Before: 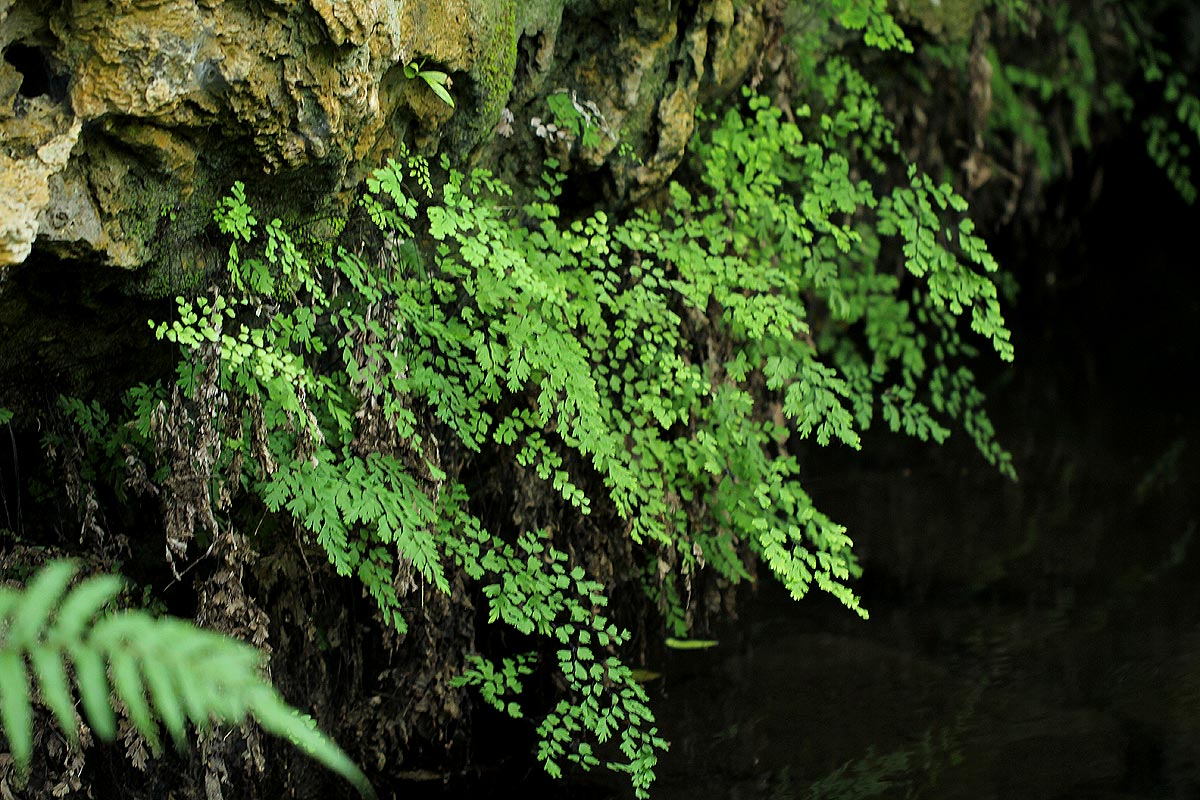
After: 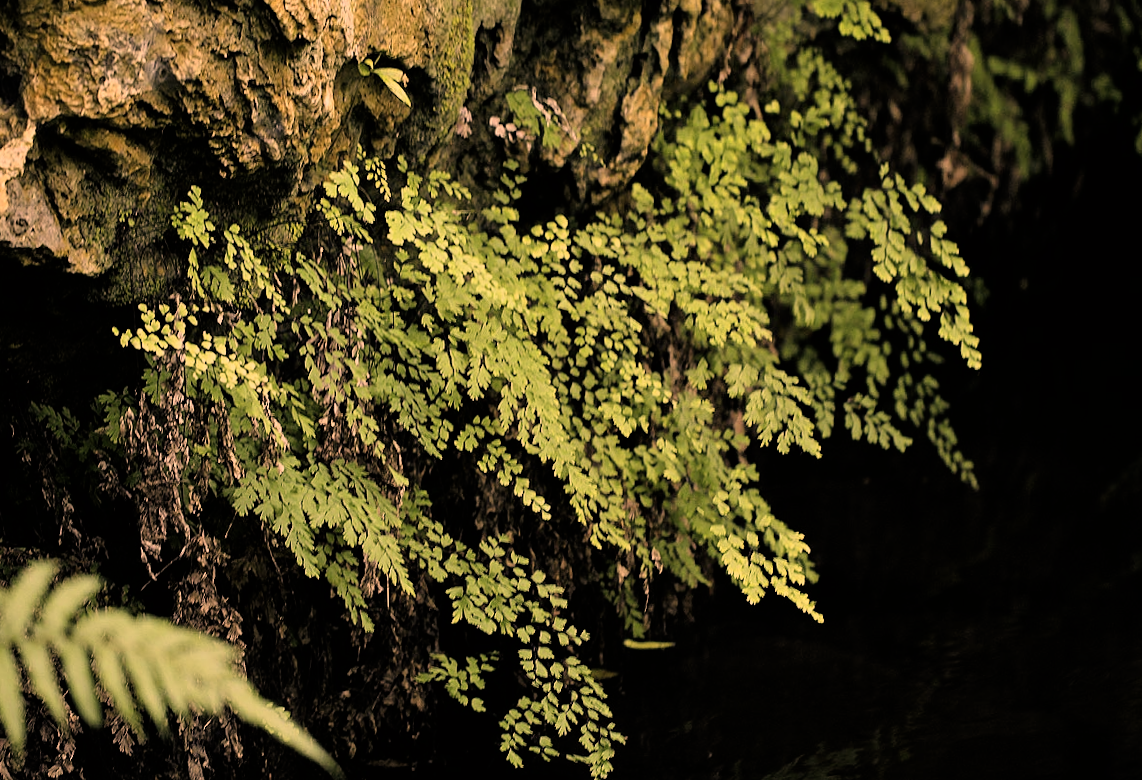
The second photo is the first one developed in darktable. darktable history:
color correction: highlights a* 40, highlights b* 40, saturation 0.69
tone equalizer: on, module defaults
rotate and perspective: rotation 0.074°, lens shift (vertical) 0.096, lens shift (horizontal) -0.041, crop left 0.043, crop right 0.952, crop top 0.024, crop bottom 0.979
filmic rgb: black relative exposure -8.07 EV, white relative exposure 3 EV, hardness 5.35, contrast 1.25
